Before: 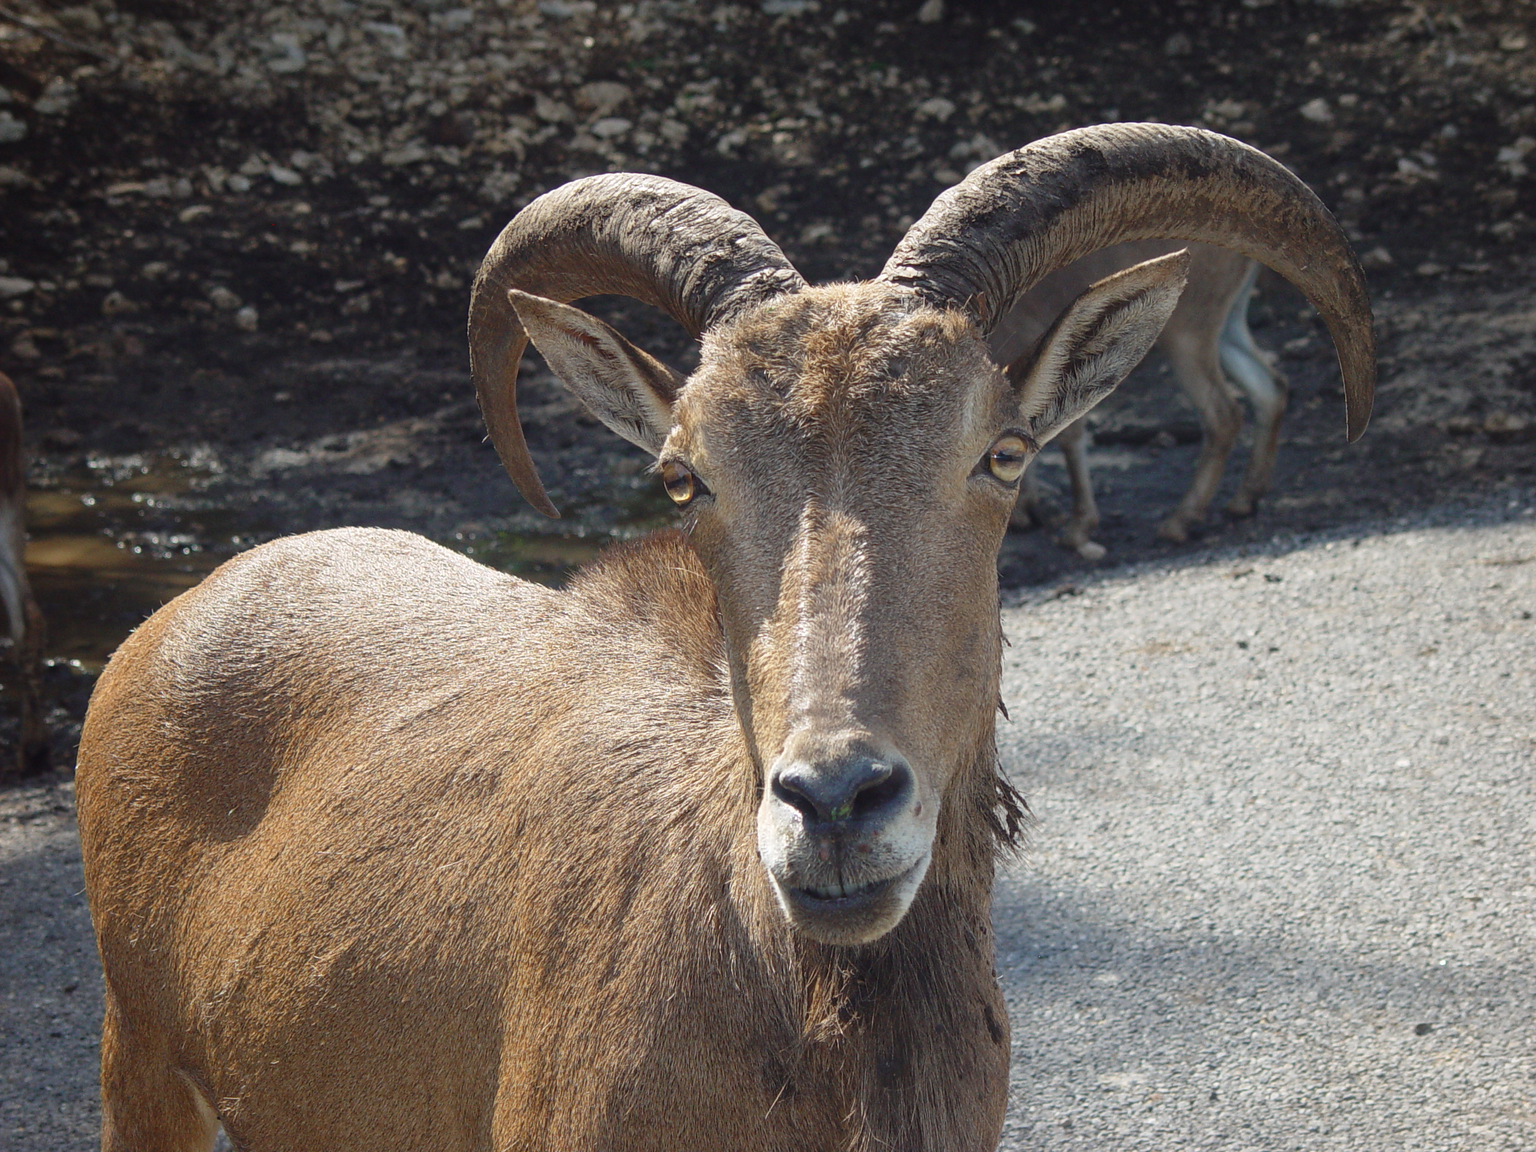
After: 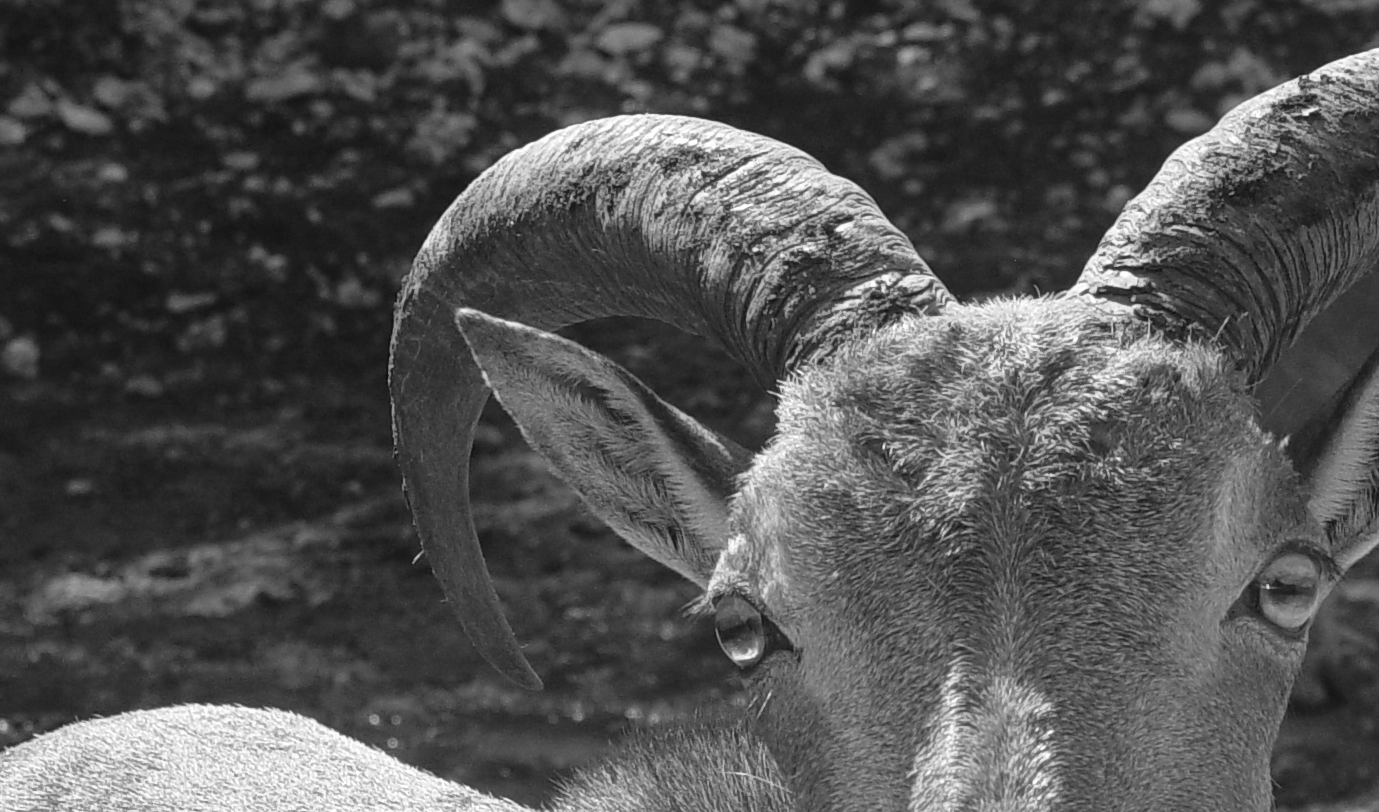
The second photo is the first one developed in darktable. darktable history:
crop: left 15.306%, top 9.065%, right 30.789%, bottom 48.638%
monochrome: on, module defaults
